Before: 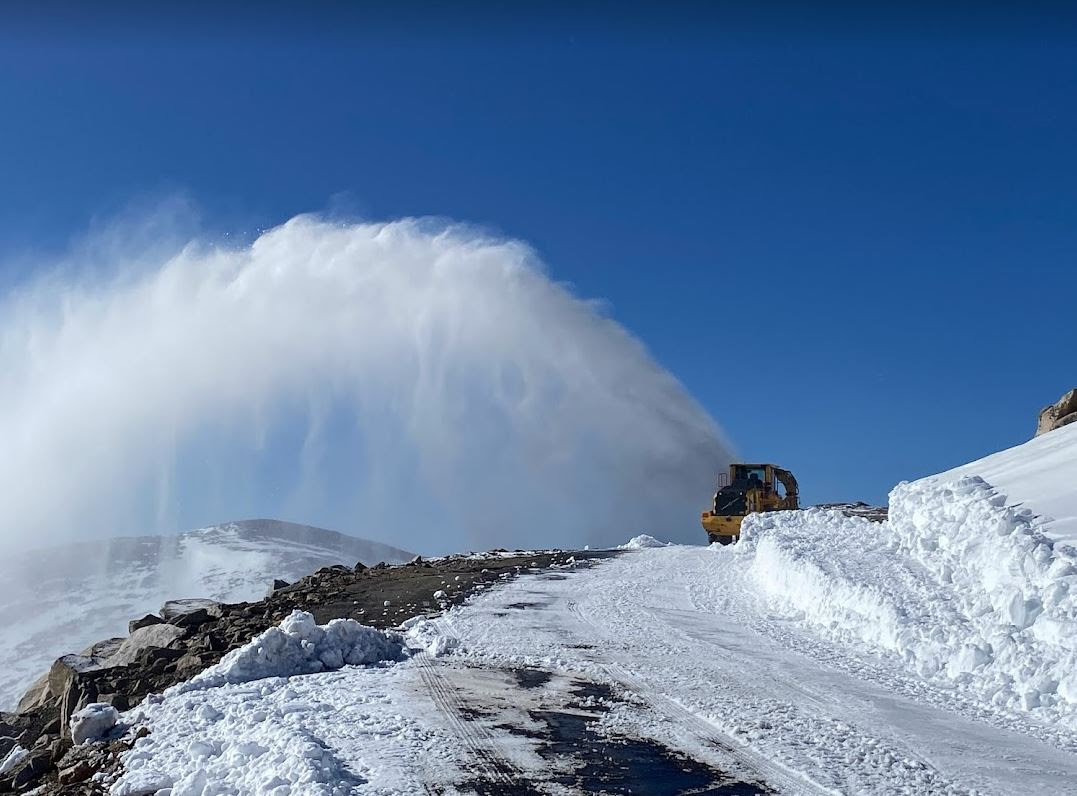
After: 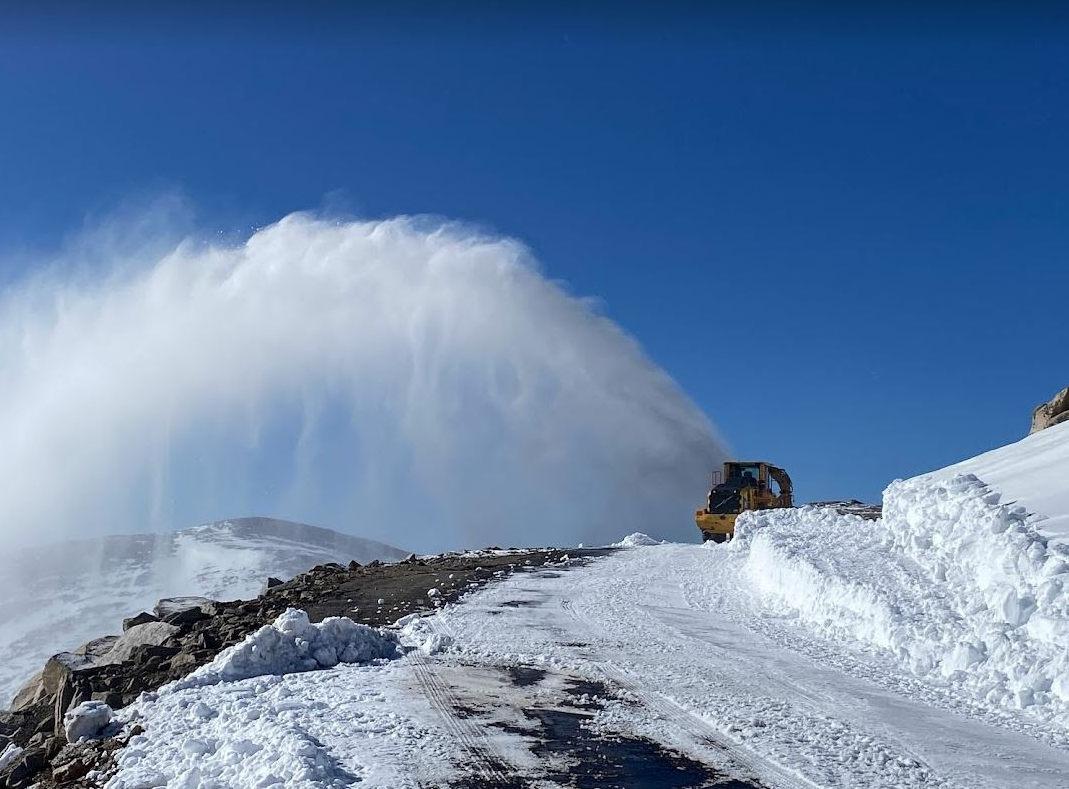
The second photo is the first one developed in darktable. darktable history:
crop and rotate: left 0.672%, top 0.358%, bottom 0.406%
